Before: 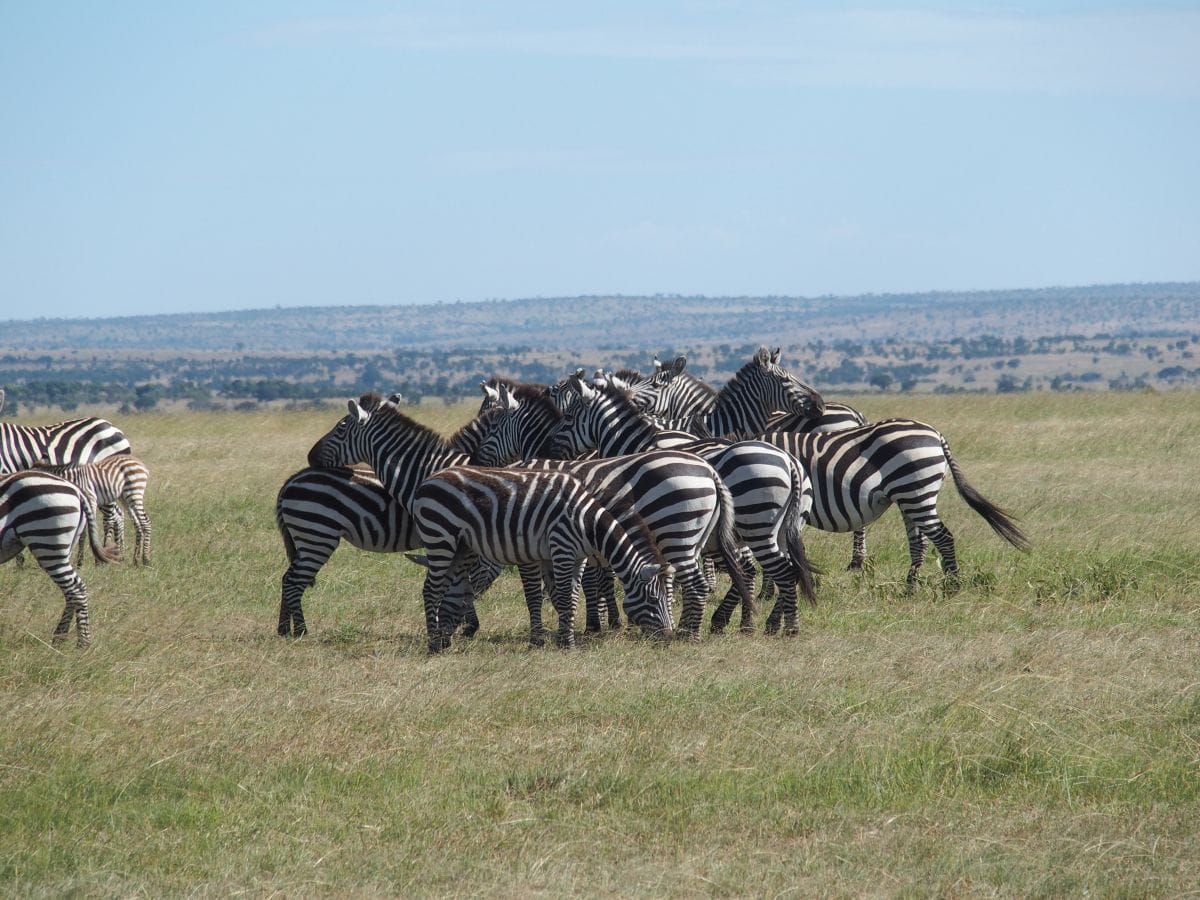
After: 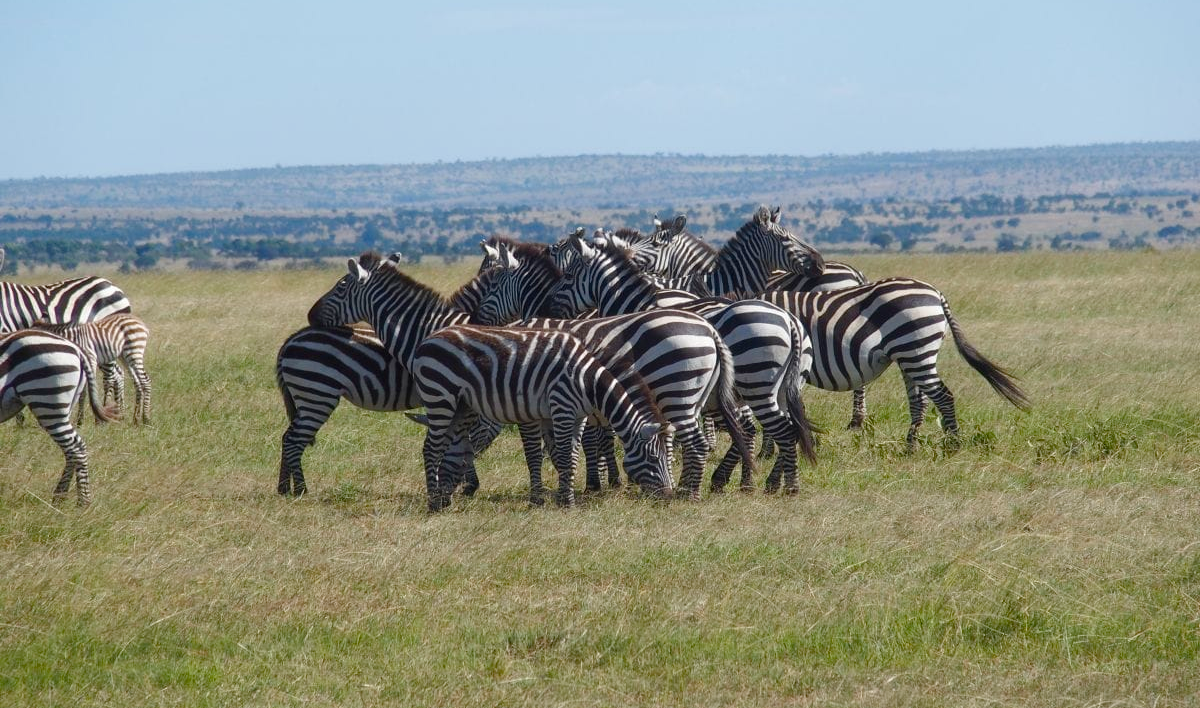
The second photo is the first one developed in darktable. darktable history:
crop and rotate: top 15.774%, bottom 5.506%
vibrance: on, module defaults
color balance rgb: perceptual saturation grading › global saturation 20%, perceptual saturation grading › highlights -25%, perceptual saturation grading › shadows 50%
